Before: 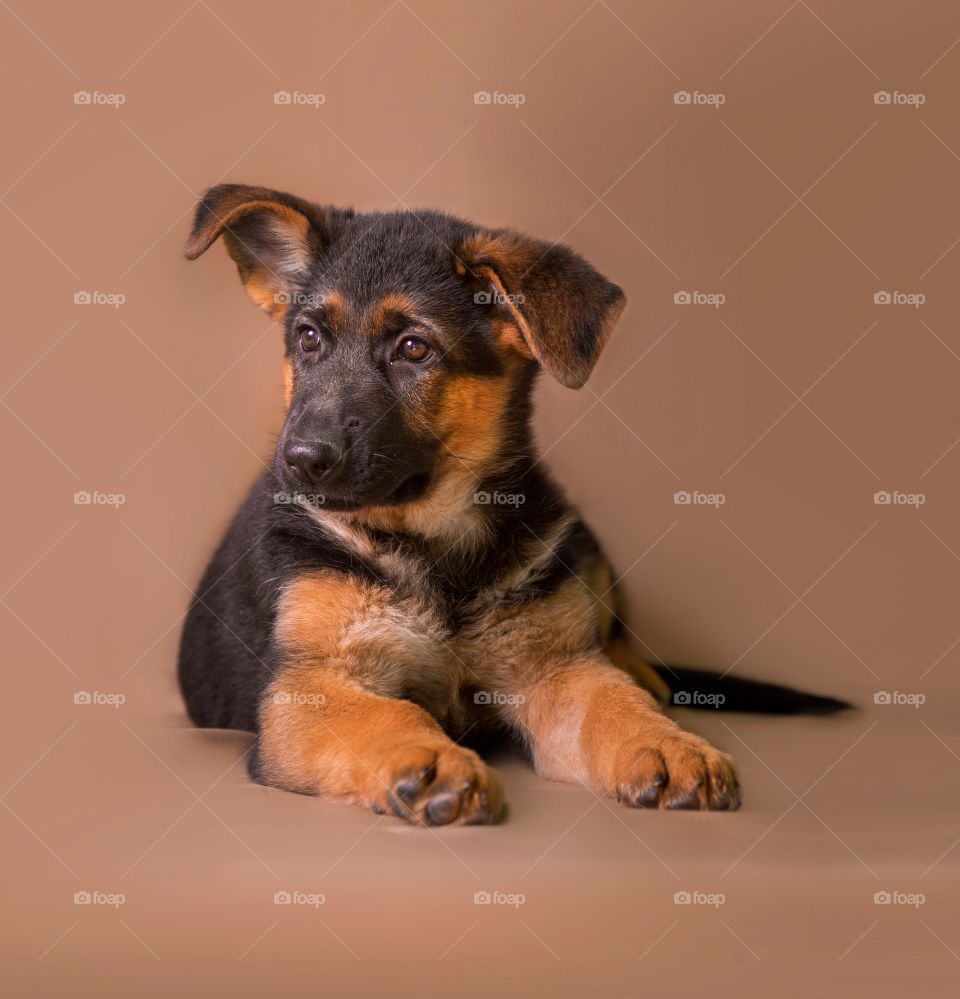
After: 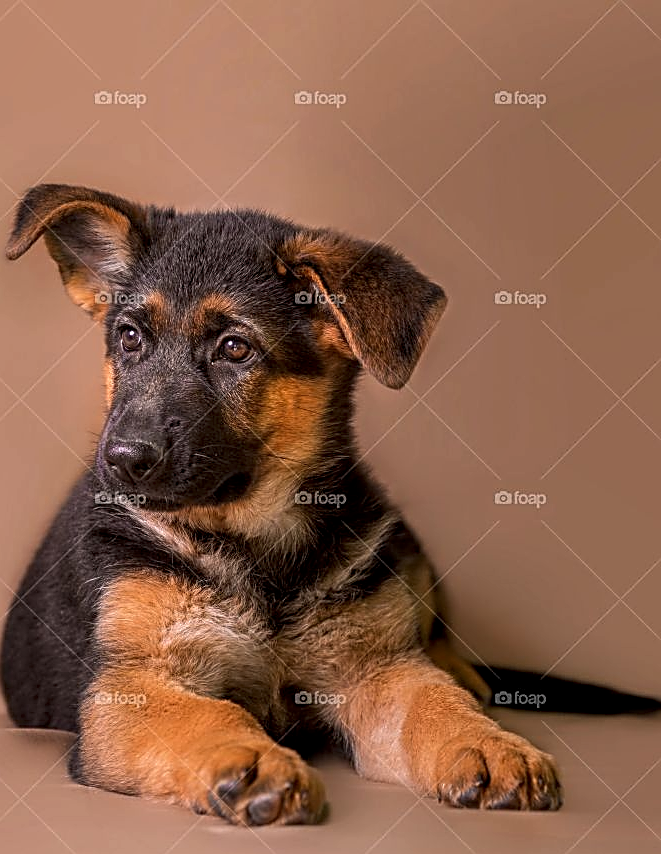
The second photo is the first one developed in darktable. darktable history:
sharpen: amount 0.992
local contrast: on, module defaults
crop: left 18.652%, right 12.419%, bottom 14.442%
